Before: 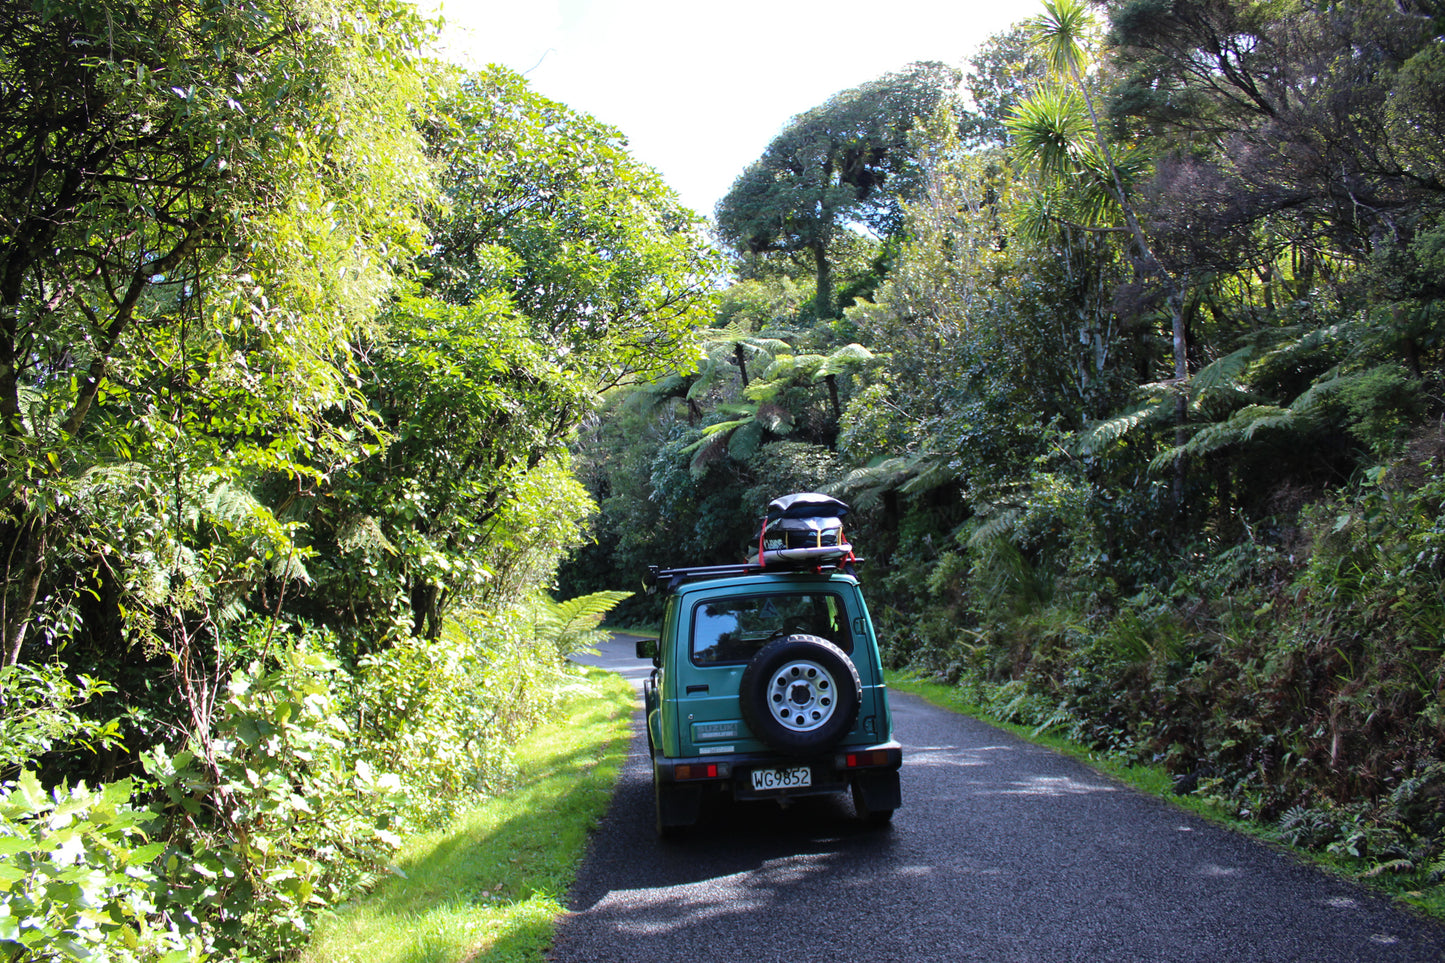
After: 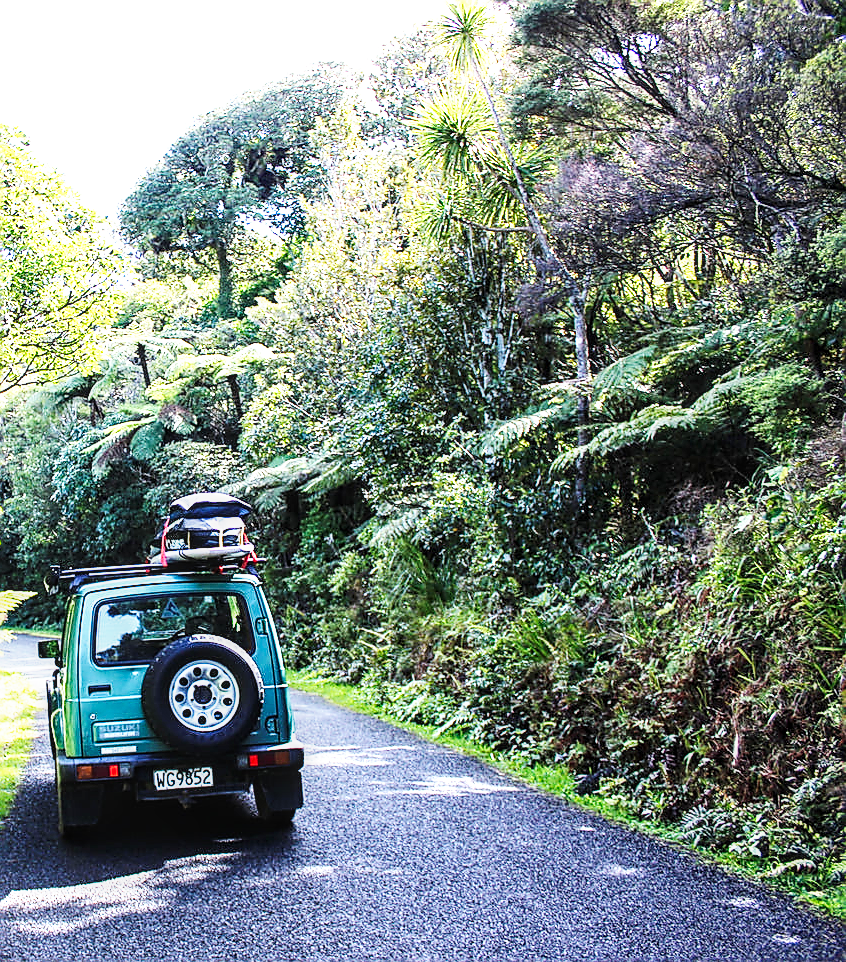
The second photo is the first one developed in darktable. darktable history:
crop: left 41.402%
exposure: exposure 0.785 EV, compensate highlight preservation false
color balance rgb: linear chroma grading › shadows -3%, linear chroma grading › highlights -4%
local contrast: detail 130%
sharpen: radius 1.4, amount 1.25, threshold 0.7
tone equalizer: on, module defaults
base curve: curves: ch0 [(0, 0) (0.007, 0.004) (0.027, 0.03) (0.046, 0.07) (0.207, 0.54) (0.442, 0.872) (0.673, 0.972) (1, 1)], preserve colors none
